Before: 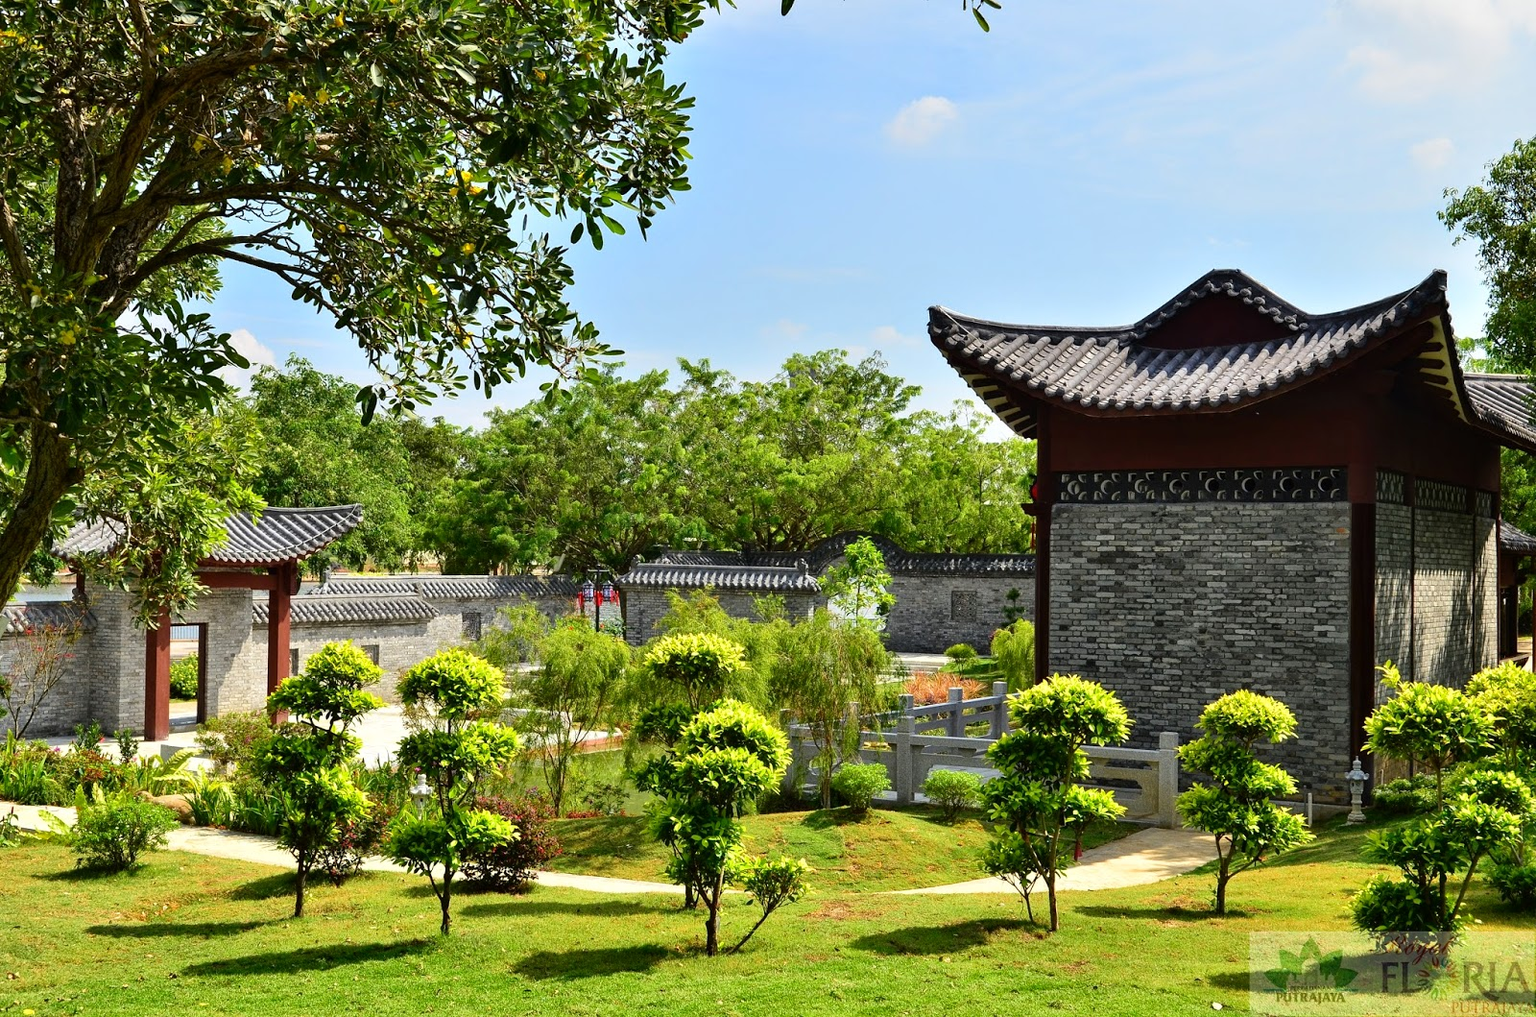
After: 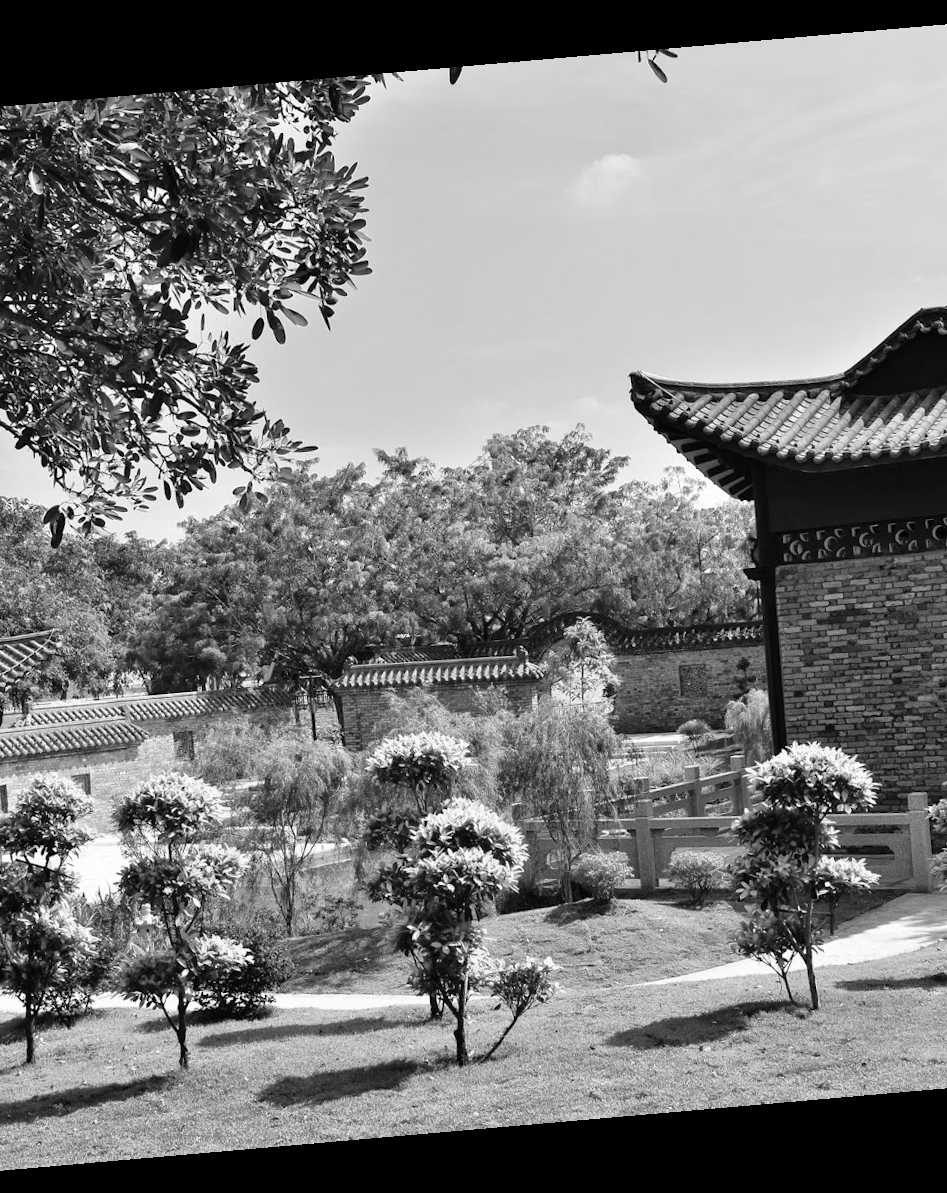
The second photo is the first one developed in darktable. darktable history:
white balance: red 1.08, blue 0.791
crop: left 21.496%, right 22.254%
monochrome: a 1.94, b -0.638
rotate and perspective: rotation -4.98°, automatic cropping off
